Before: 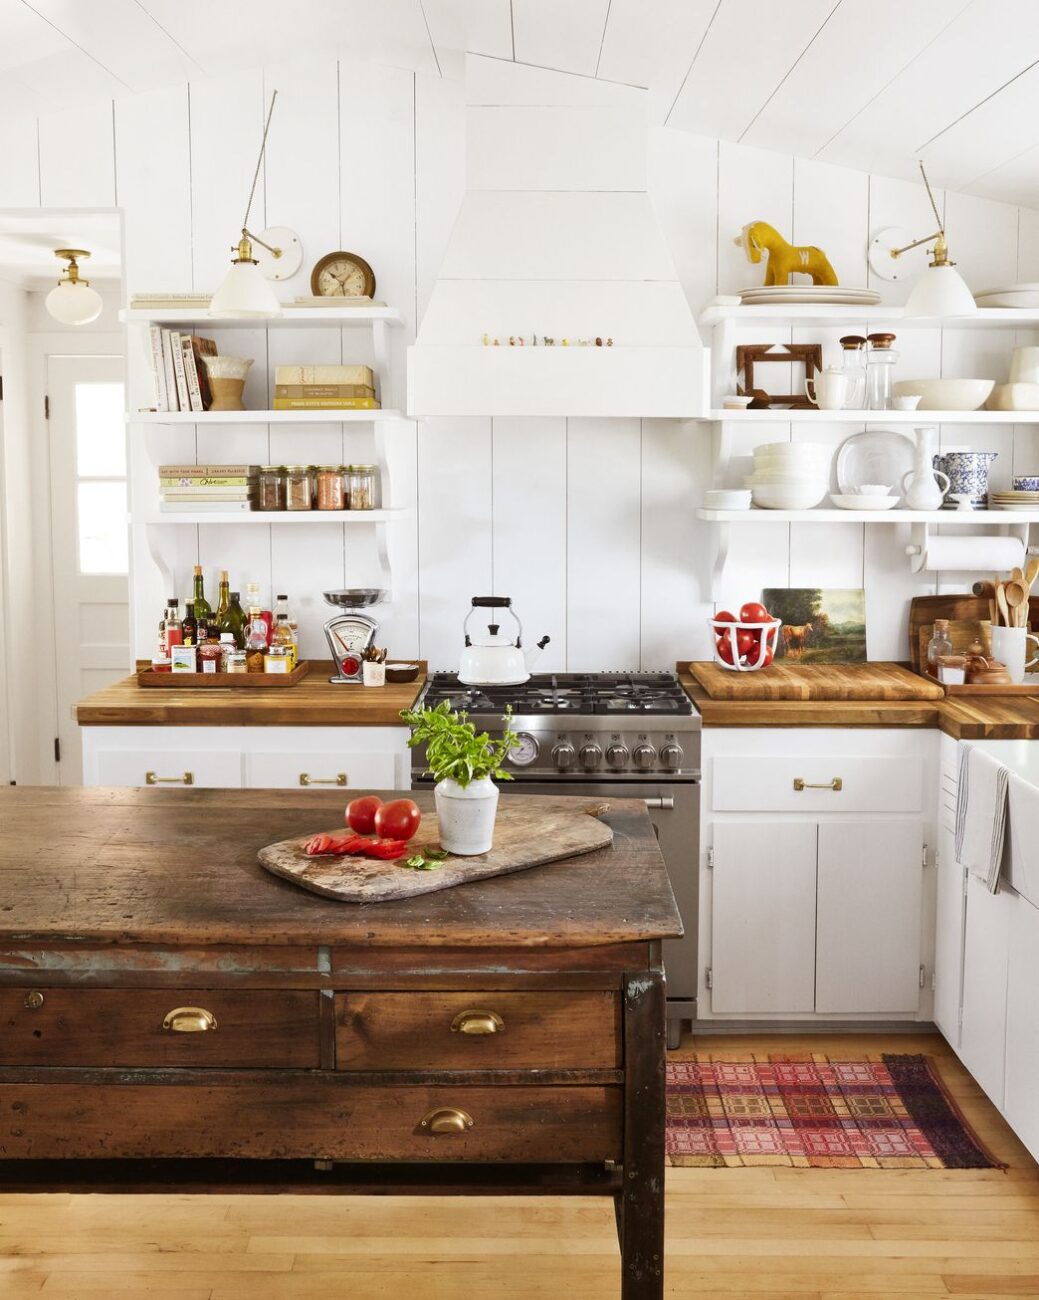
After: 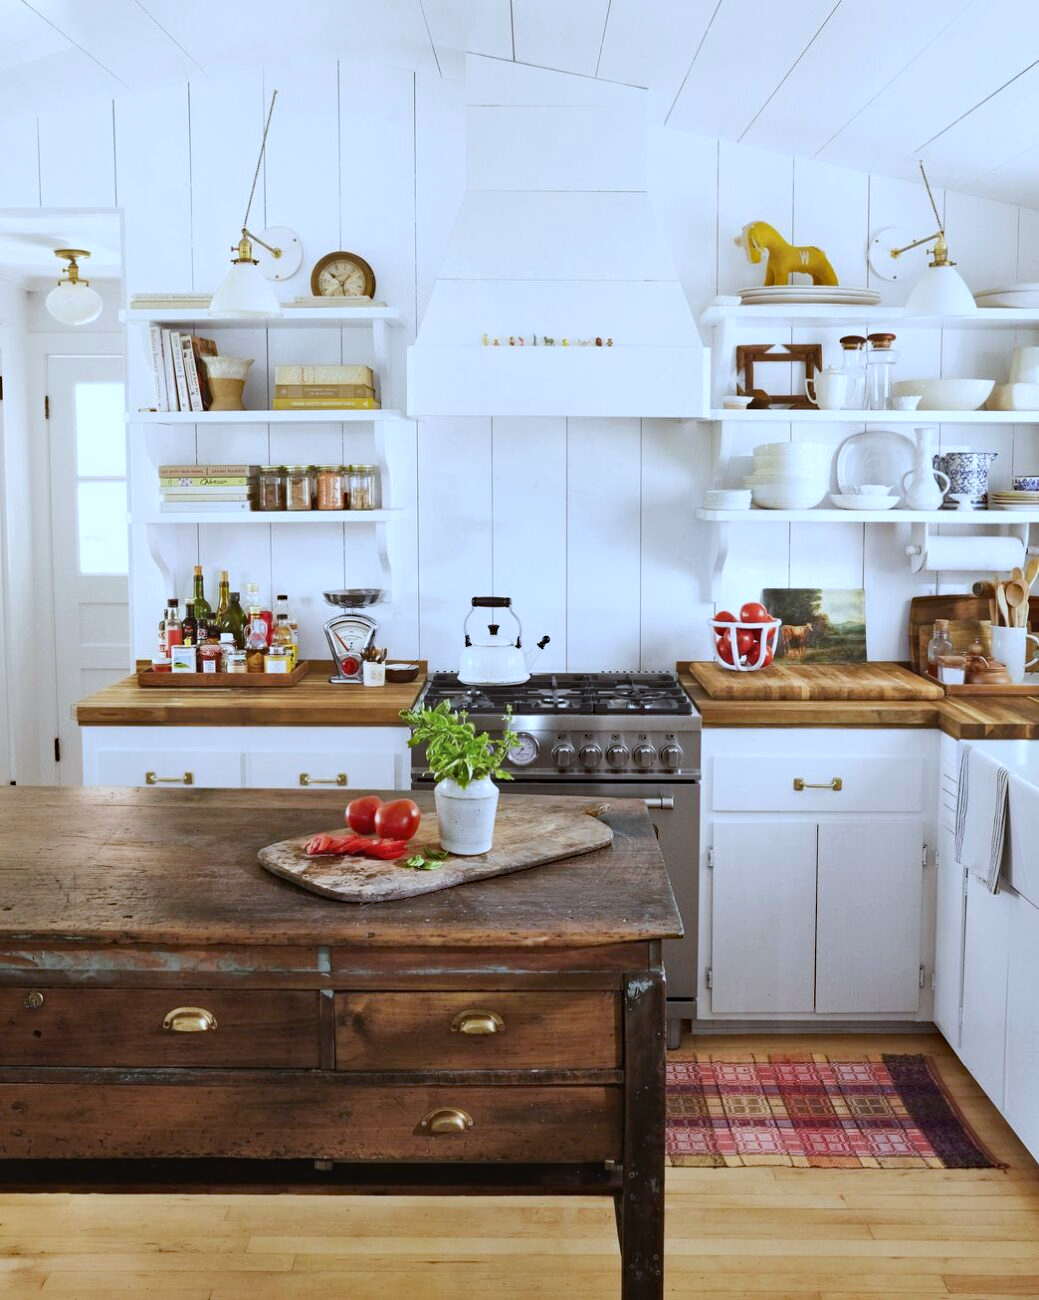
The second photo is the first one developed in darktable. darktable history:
color calibration: x 0.38, y 0.391, temperature 4086.74 K
exposure: exposure -0.064 EV, compensate highlight preservation false
shadows and highlights: radius 334.93, shadows 63.48, highlights 6.06, compress 87.7%, highlights color adjustment 39.73%, soften with gaussian
haze removal: strength 0.25, distance 0.25, compatibility mode true, adaptive false
tone curve: curves: ch0 [(0, 0) (0.003, 0.022) (0.011, 0.027) (0.025, 0.038) (0.044, 0.056) (0.069, 0.081) (0.1, 0.11) (0.136, 0.145) (0.177, 0.185) (0.224, 0.229) (0.277, 0.278) (0.335, 0.335) (0.399, 0.399) (0.468, 0.468) (0.543, 0.543) (0.623, 0.623) (0.709, 0.705) (0.801, 0.793) (0.898, 0.887) (1, 1)], preserve colors none
